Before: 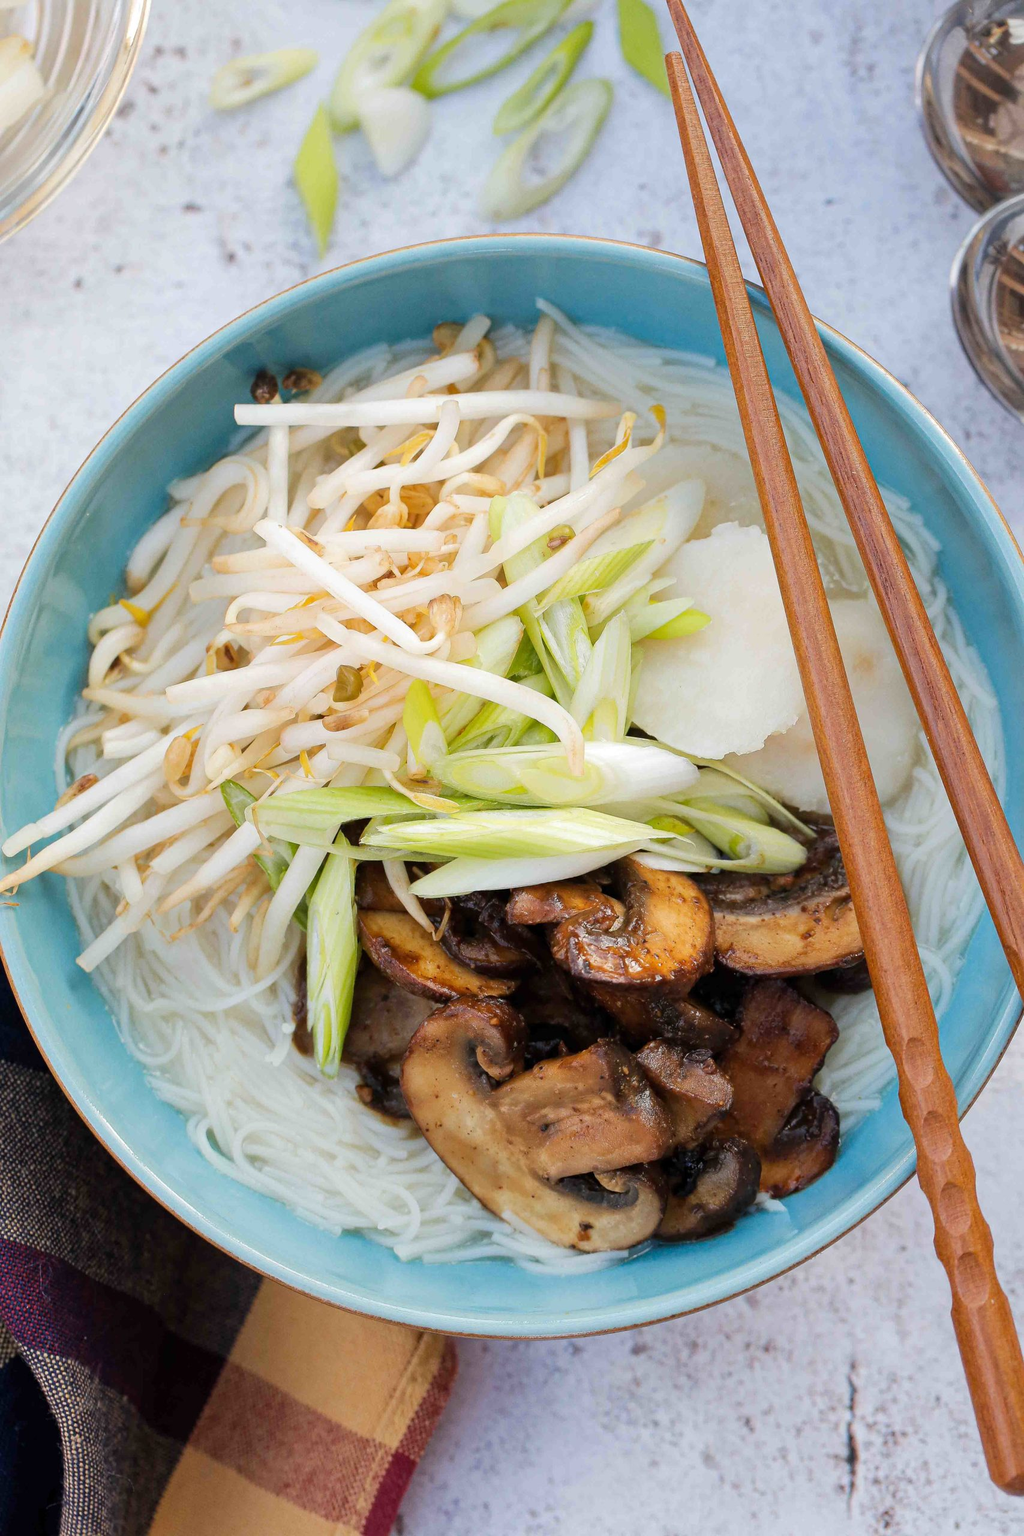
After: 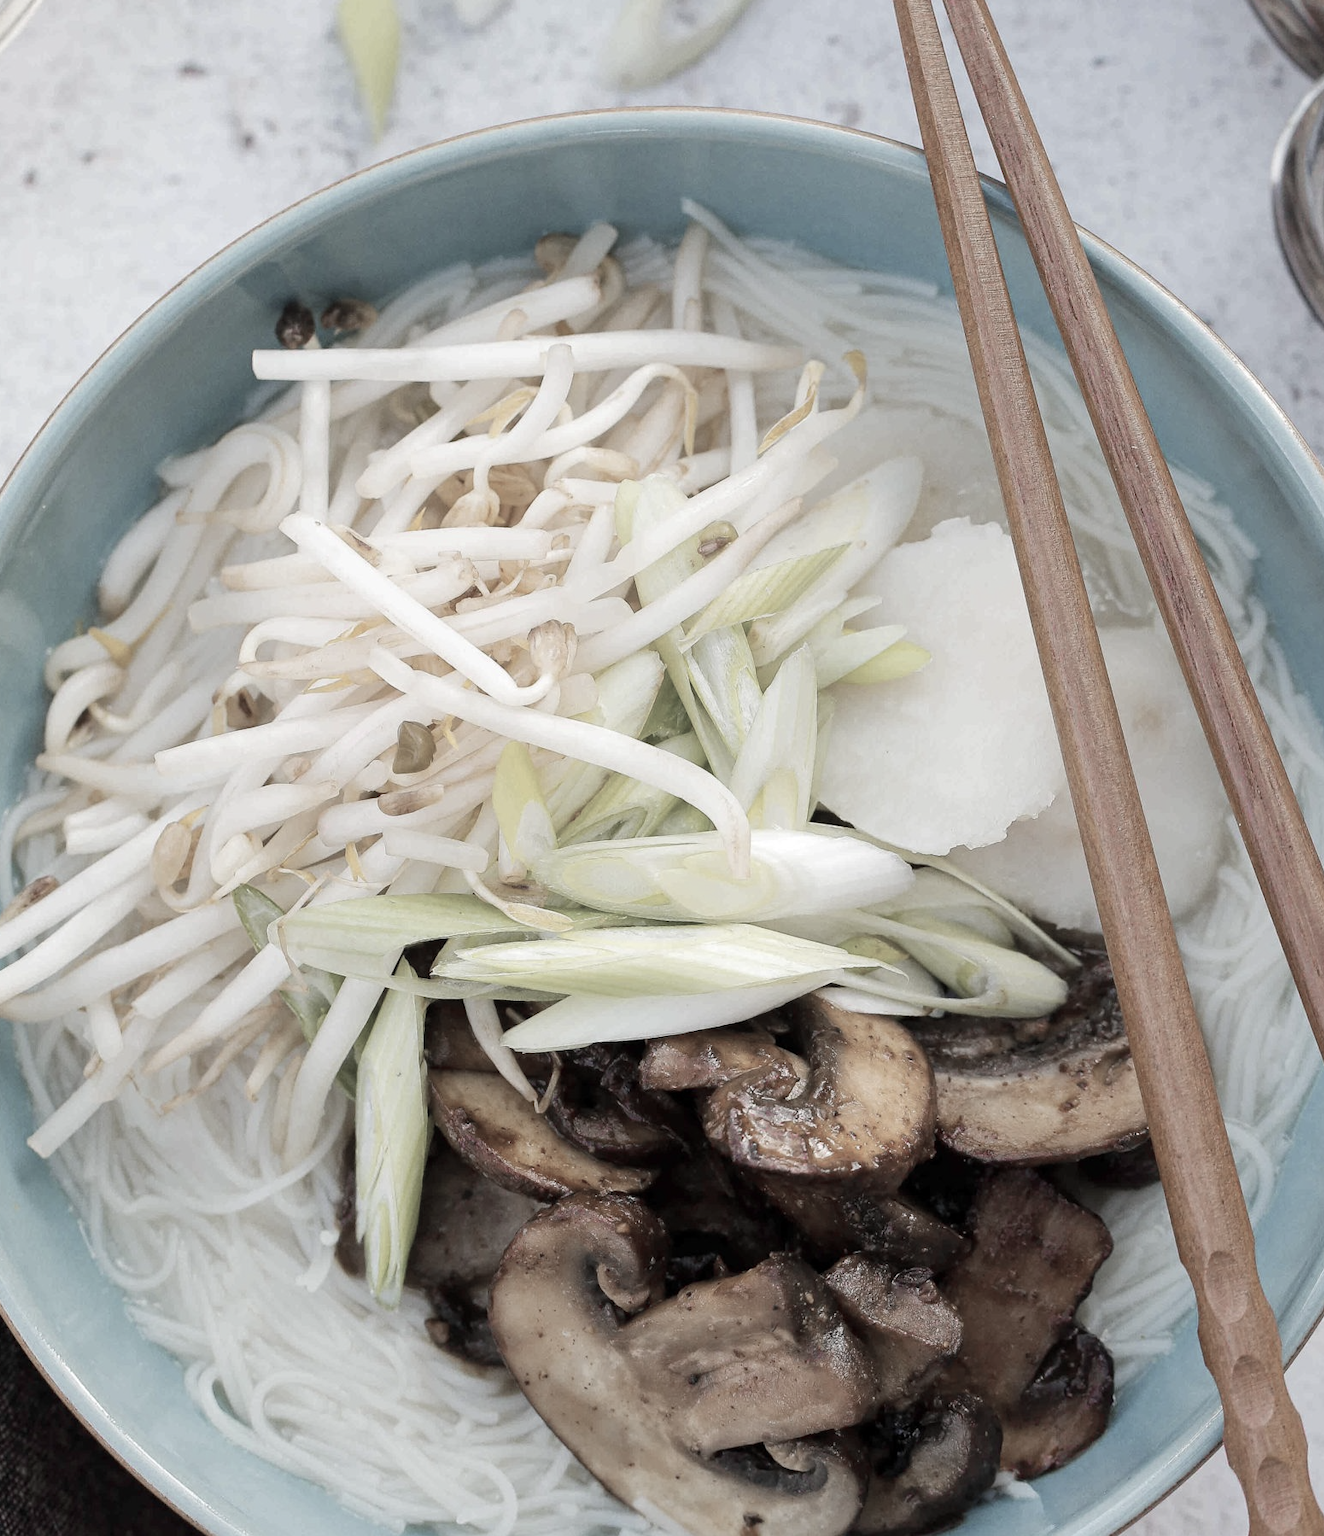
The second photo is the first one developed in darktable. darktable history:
color zones: curves: ch1 [(0, 0.34) (0.143, 0.164) (0.286, 0.152) (0.429, 0.176) (0.571, 0.173) (0.714, 0.188) (0.857, 0.199) (1, 0.34)]
crop: left 5.596%, top 10.314%, right 3.534%, bottom 19.395%
